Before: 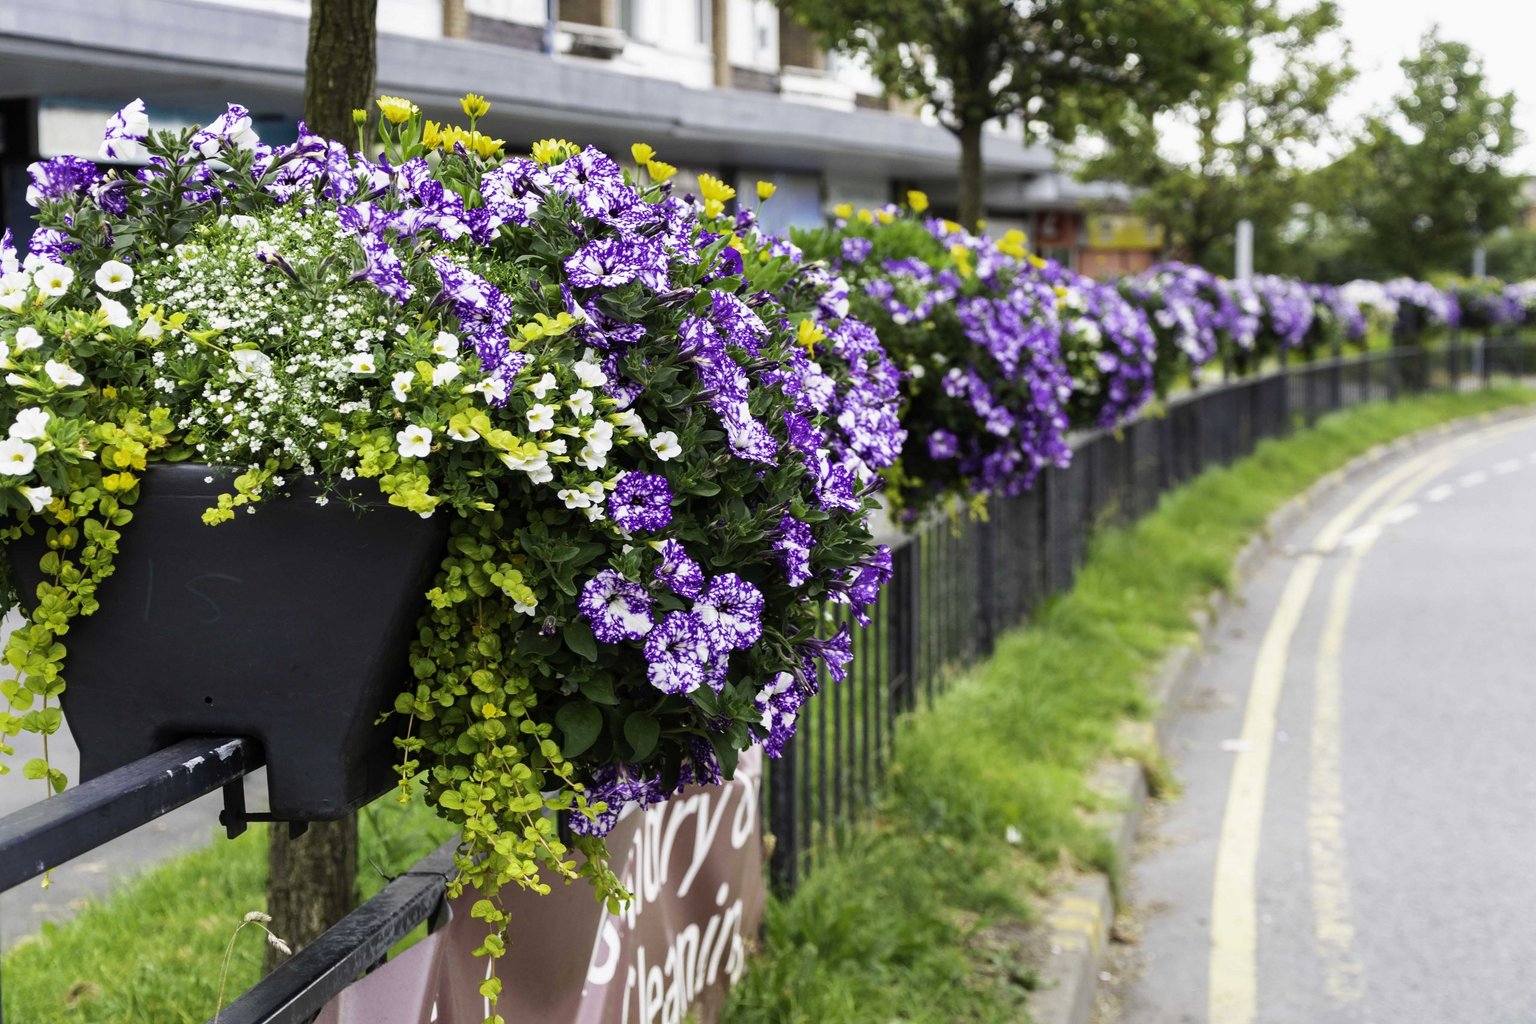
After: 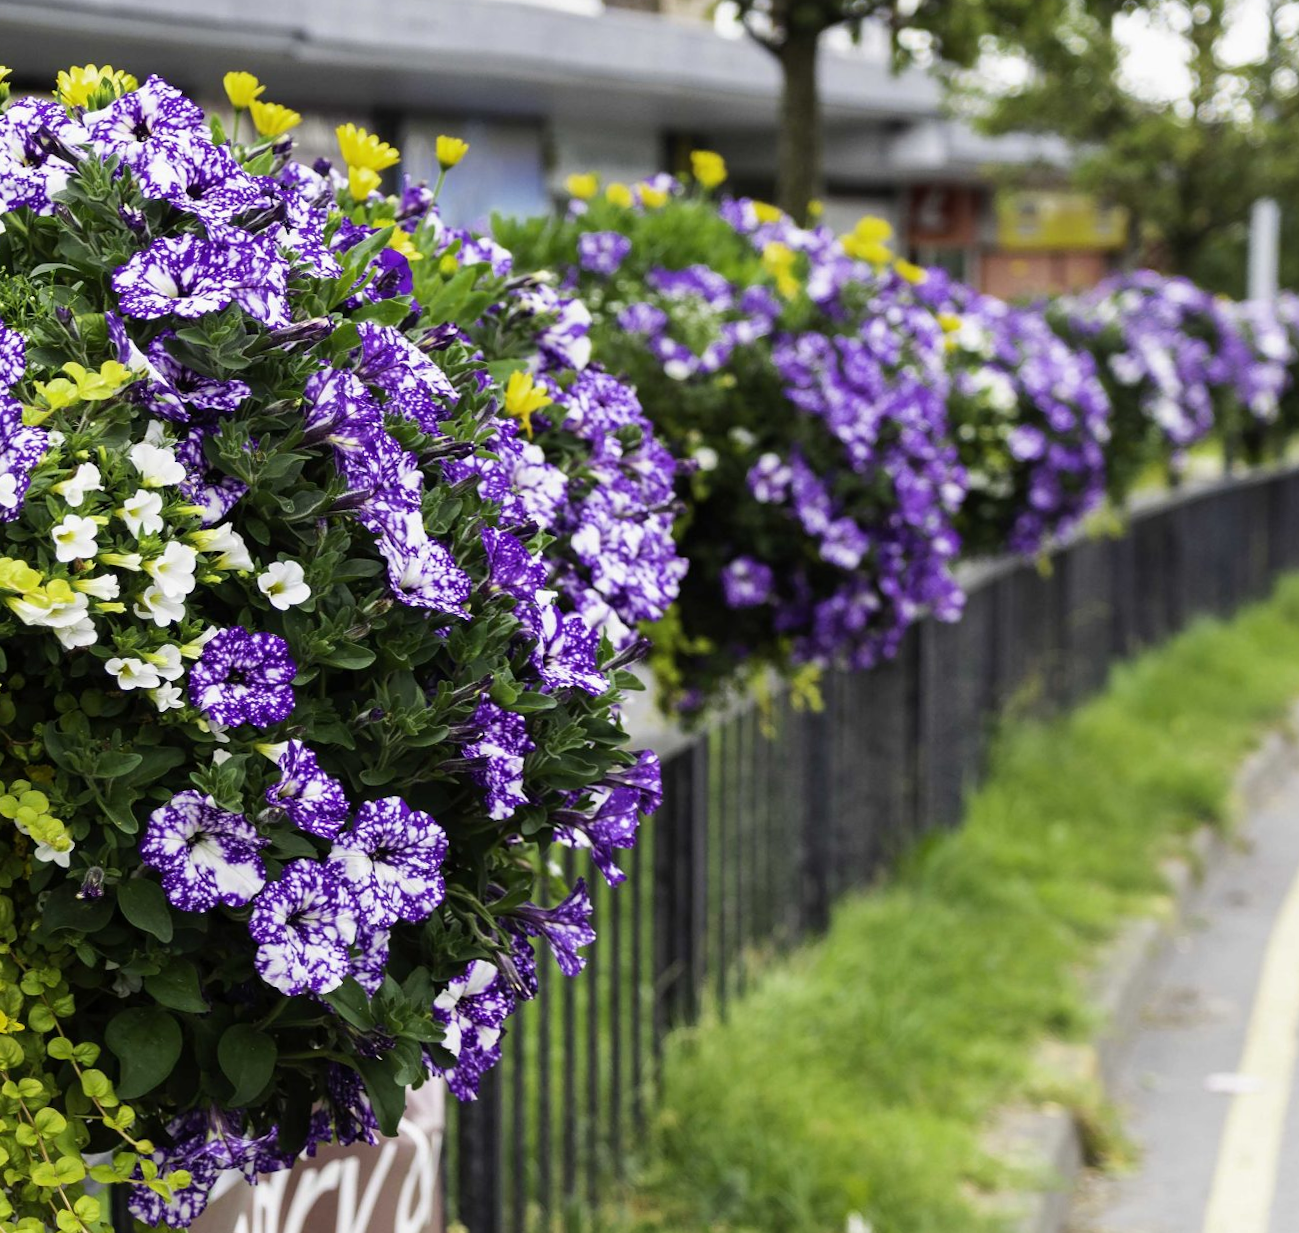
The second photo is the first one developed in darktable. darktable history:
rotate and perspective: lens shift (vertical) 0.048, lens shift (horizontal) -0.024, automatic cropping off
crop: left 32.075%, top 10.976%, right 18.355%, bottom 17.596%
